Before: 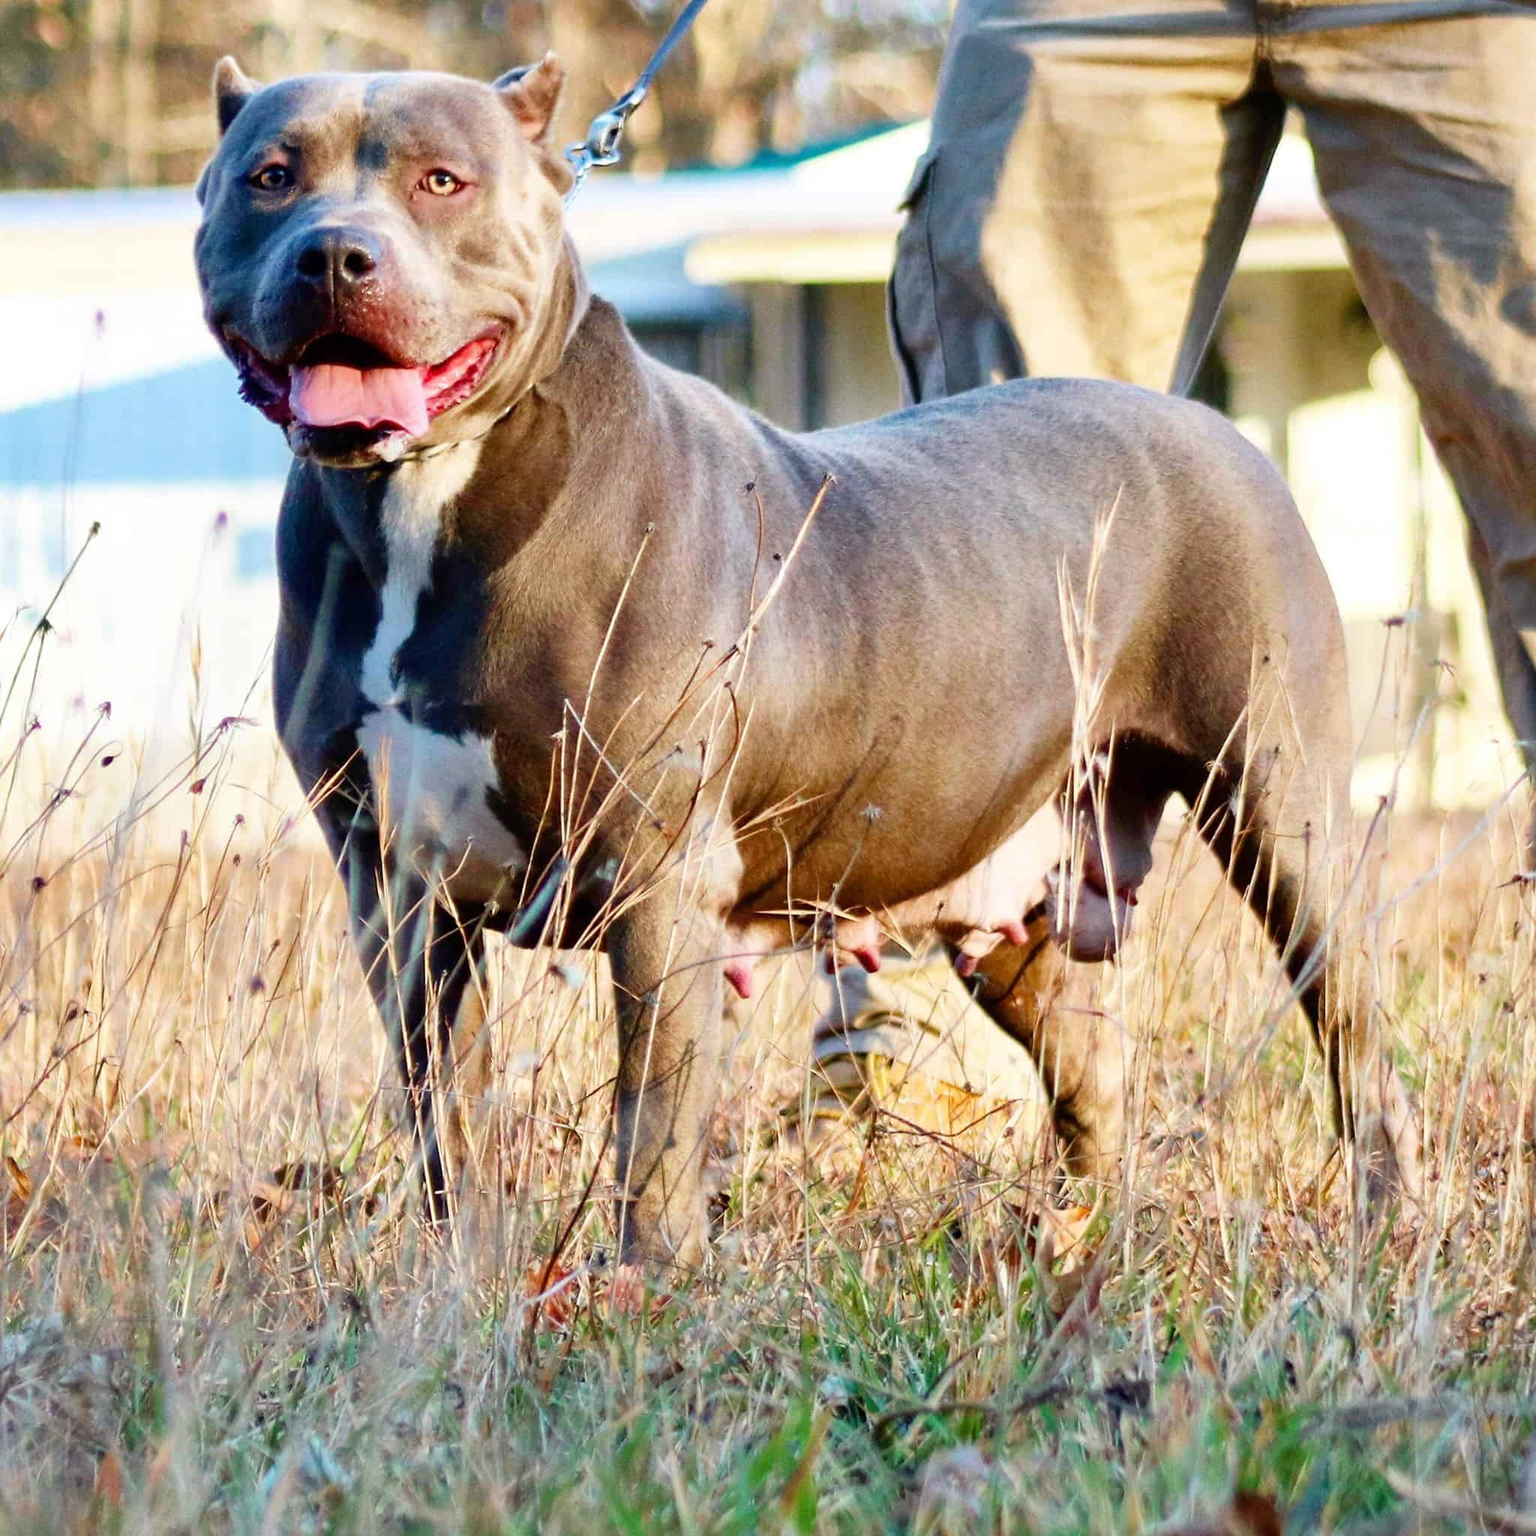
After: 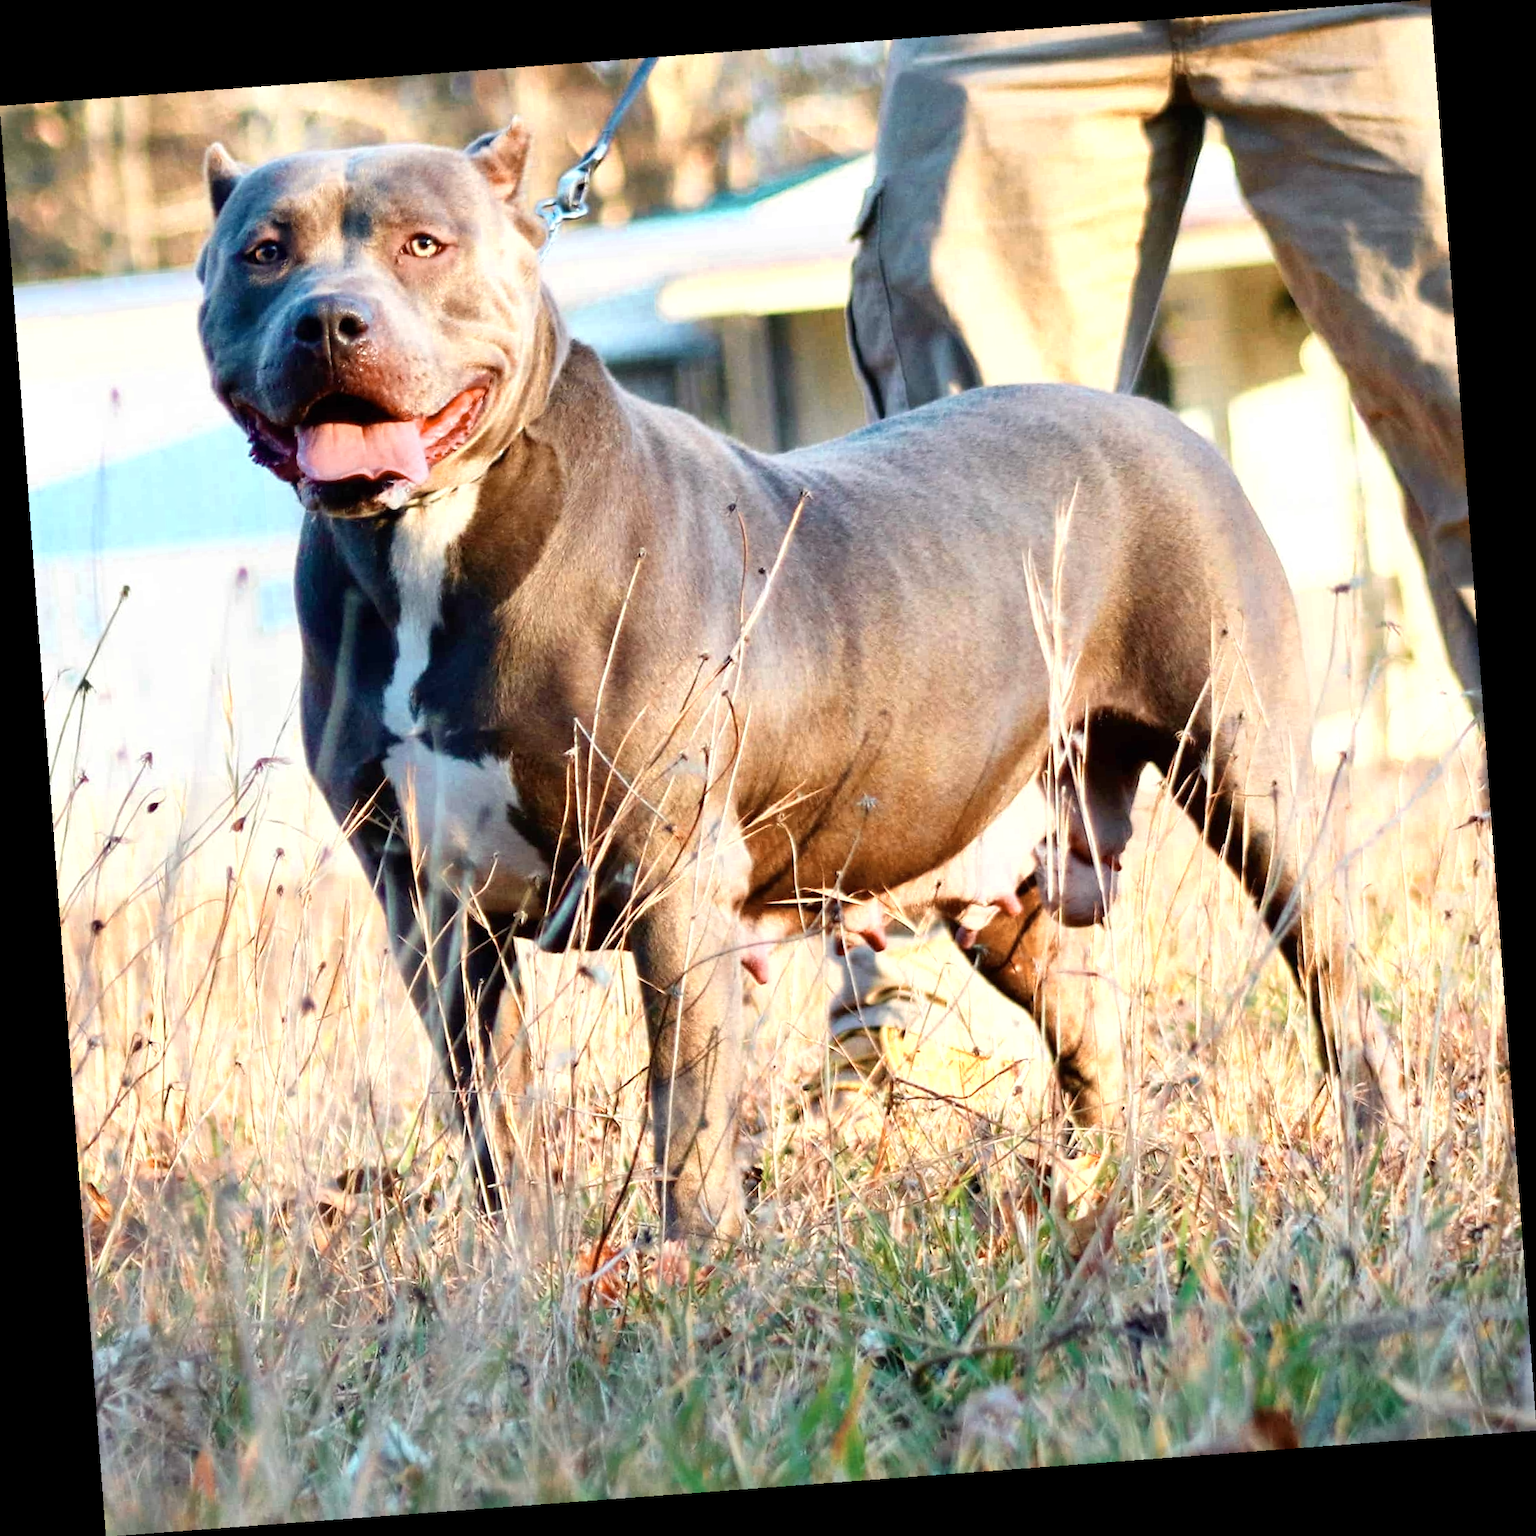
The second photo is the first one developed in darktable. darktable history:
color zones: curves: ch0 [(0.018, 0.548) (0.197, 0.654) (0.425, 0.447) (0.605, 0.658) (0.732, 0.579)]; ch1 [(0.105, 0.531) (0.224, 0.531) (0.386, 0.39) (0.618, 0.456) (0.732, 0.456) (0.956, 0.421)]; ch2 [(0.039, 0.583) (0.215, 0.465) (0.399, 0.544) (0.465, 0.548) (0.614, 0.447) (0.724, 0.43) (0.882, 0.623) (0.956, 0.632)]
rotate and perspective: rotation -4.25°, automatic cropping off
